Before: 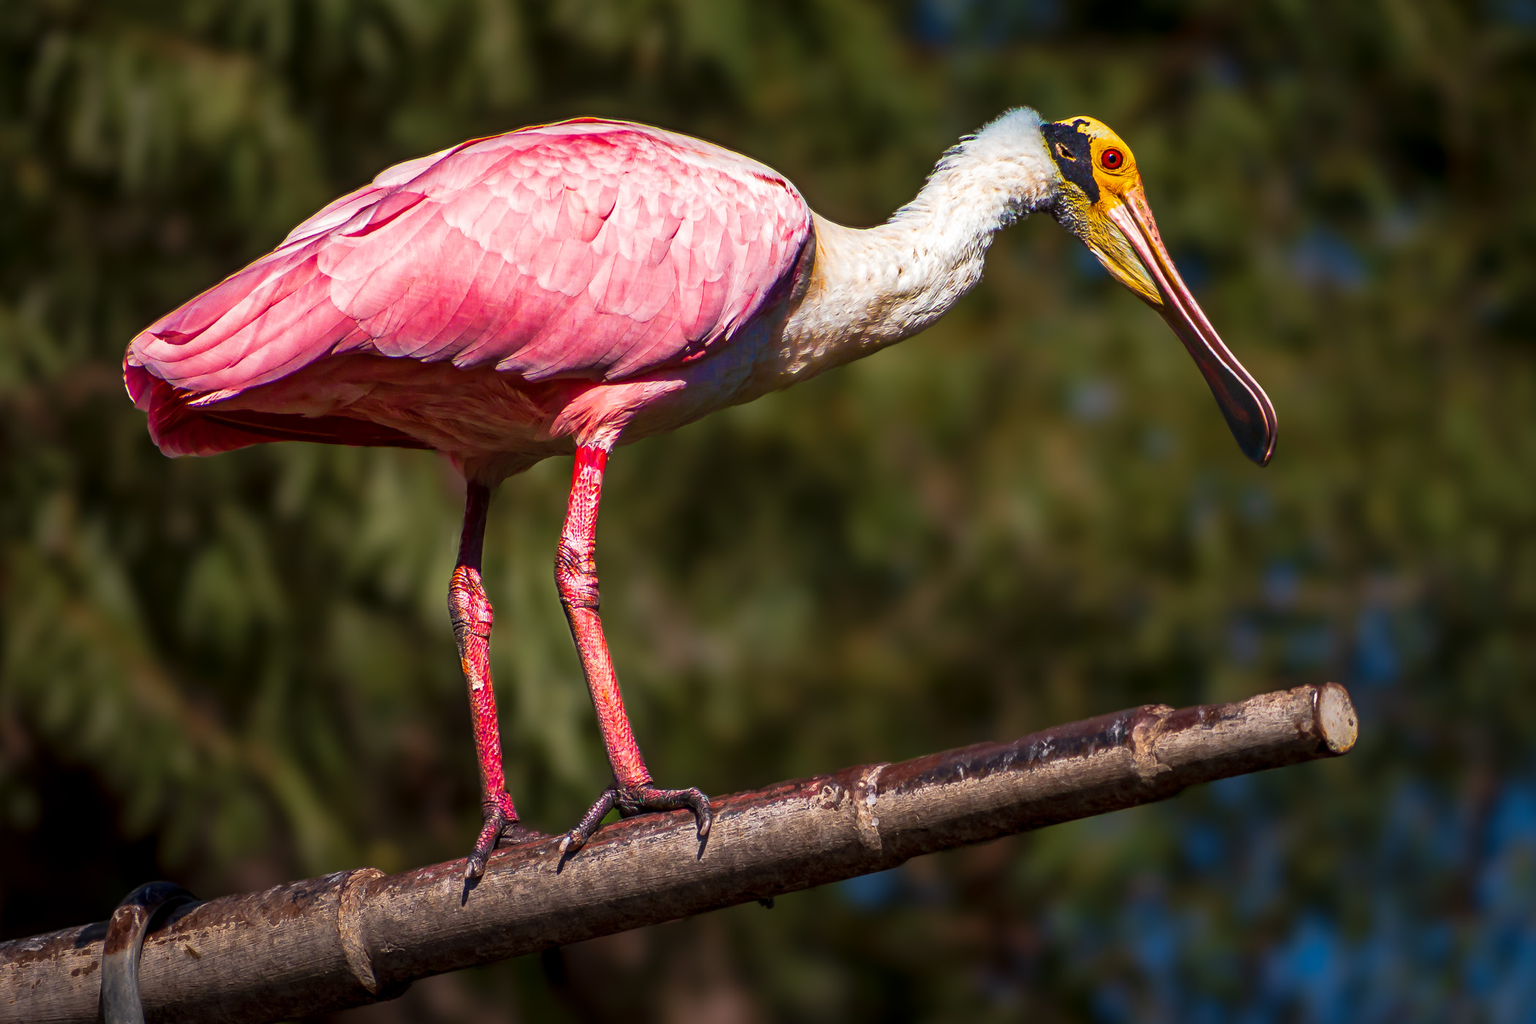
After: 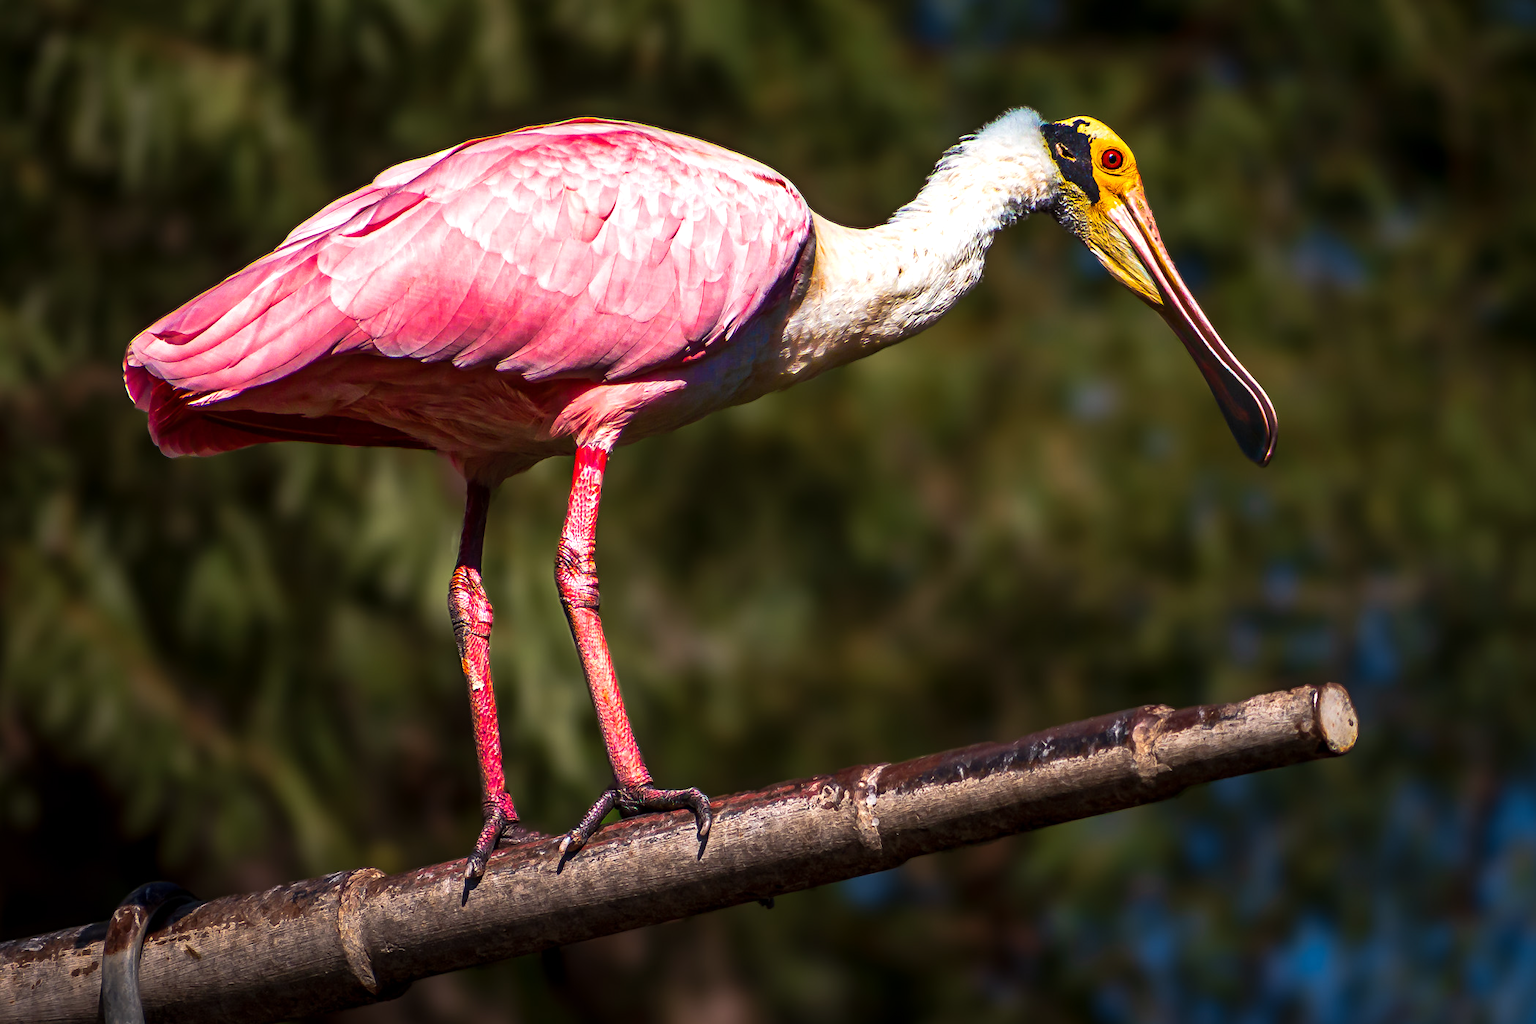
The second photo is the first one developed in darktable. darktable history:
white balance: red 1, blue 1
tone equalizer: -8 EV -0.417 EV, -7 EV -0.389 EV, -6 EV -0.333 EV, -5 EV -0.222 EV, -3 EV 0.222 EV, -2 EV 0.333 EV, -1 EV 0.389 EV, +0 EV 0.417 EV, edges refinement/feathering 500, mask exposure compensation -1.57 EV, preserve details no
